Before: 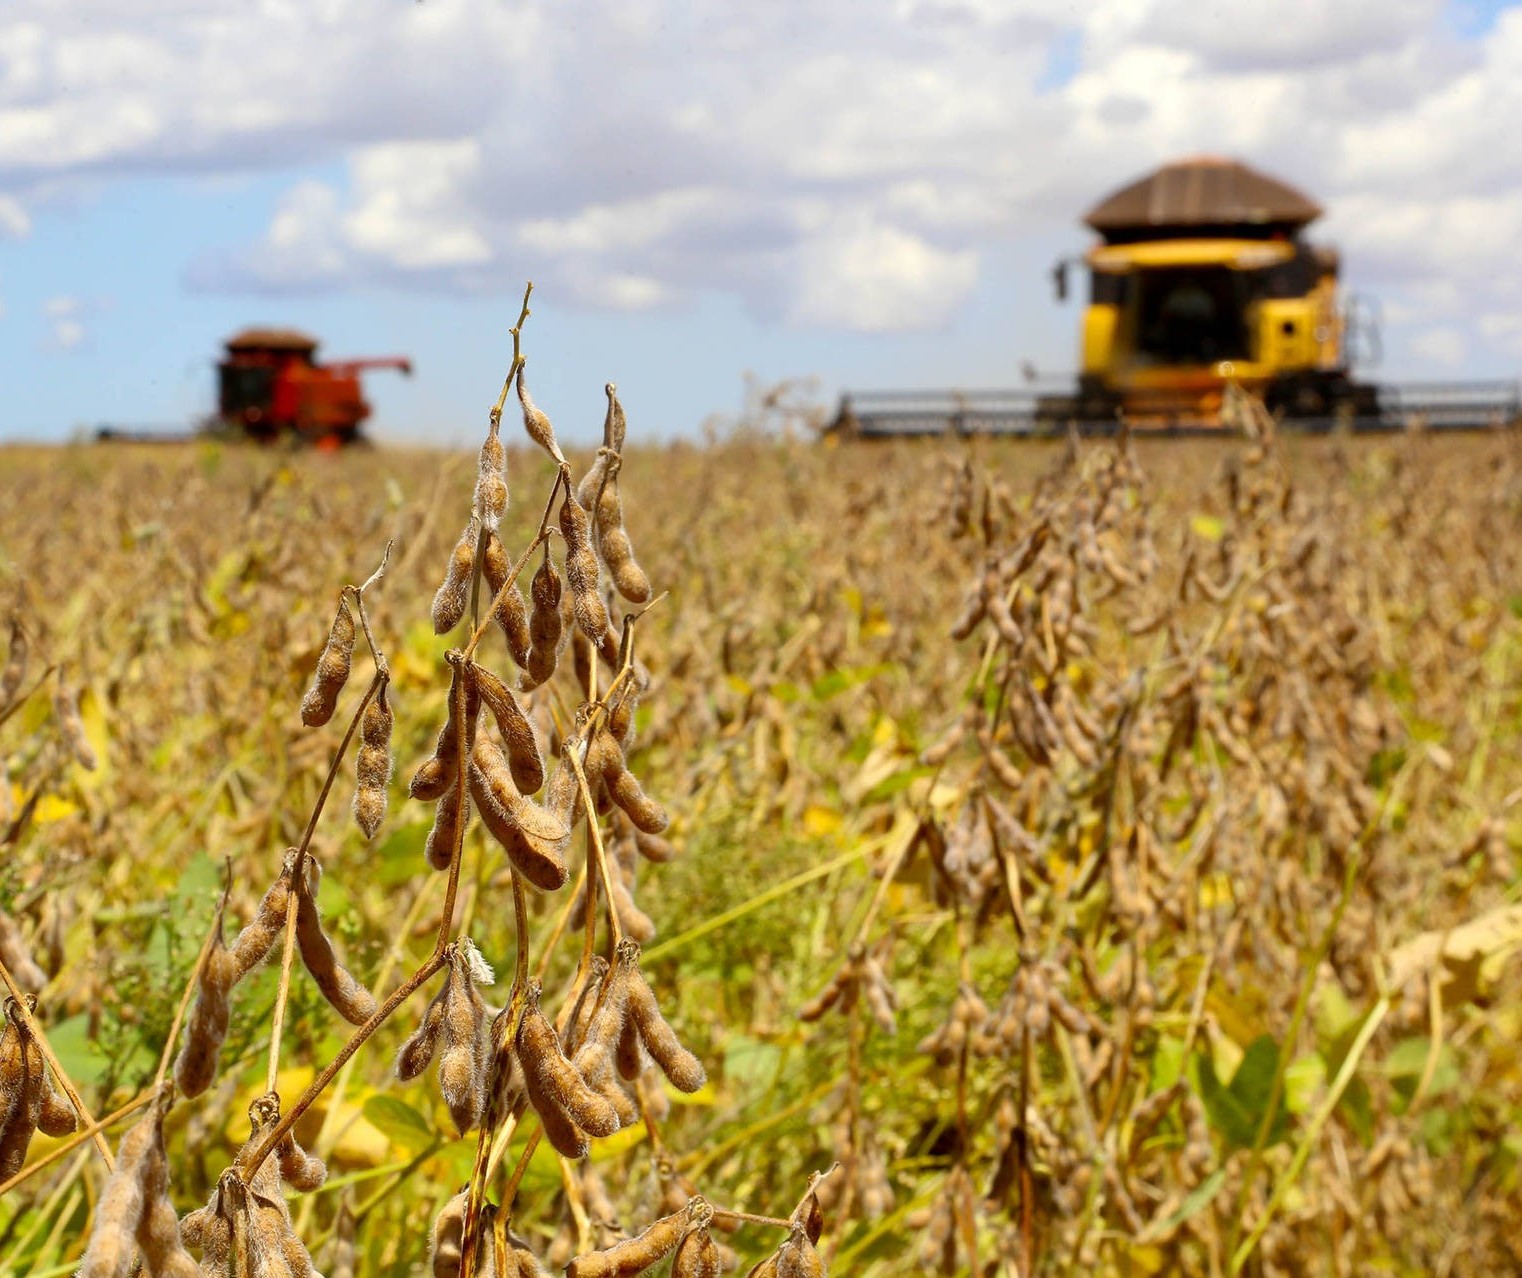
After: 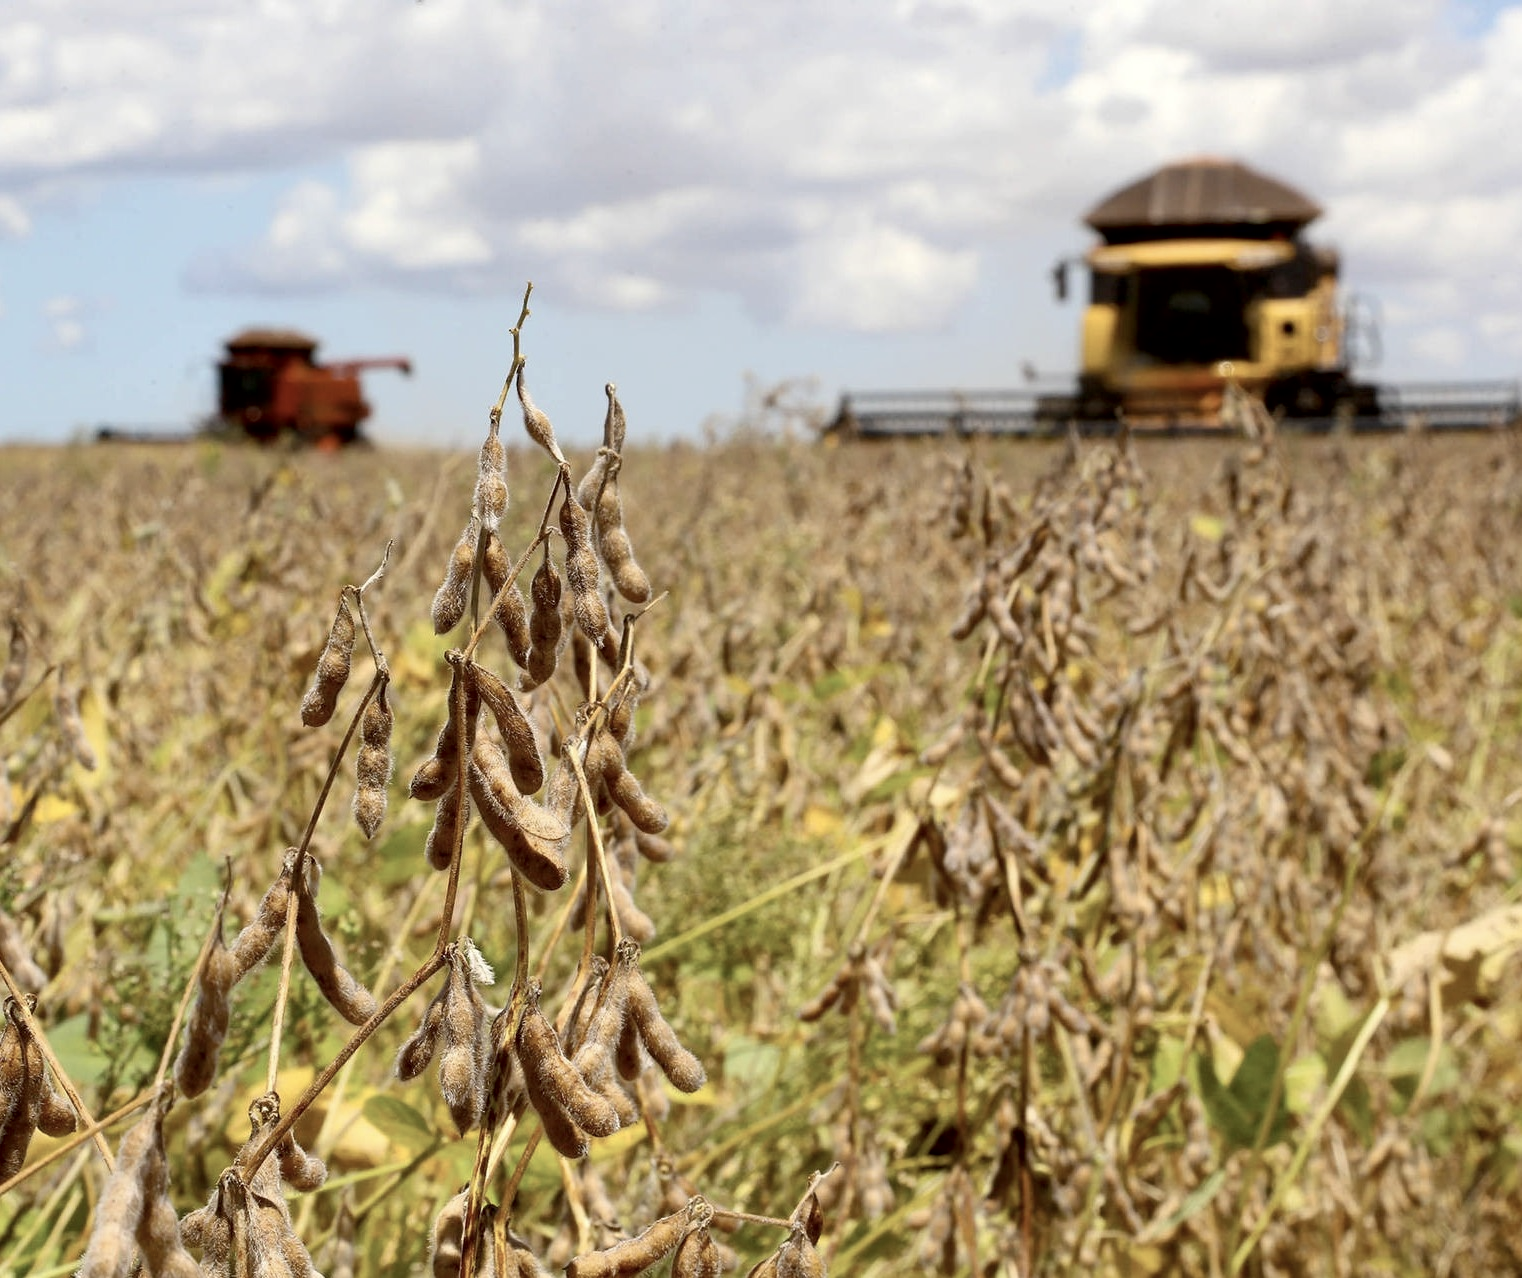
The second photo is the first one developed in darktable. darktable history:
exposure: black level correction 0.005, exposure 0.001 EV, compensate highlight preservation false
contrast brightness saturation: contrast 0.1, saturation -0.36
